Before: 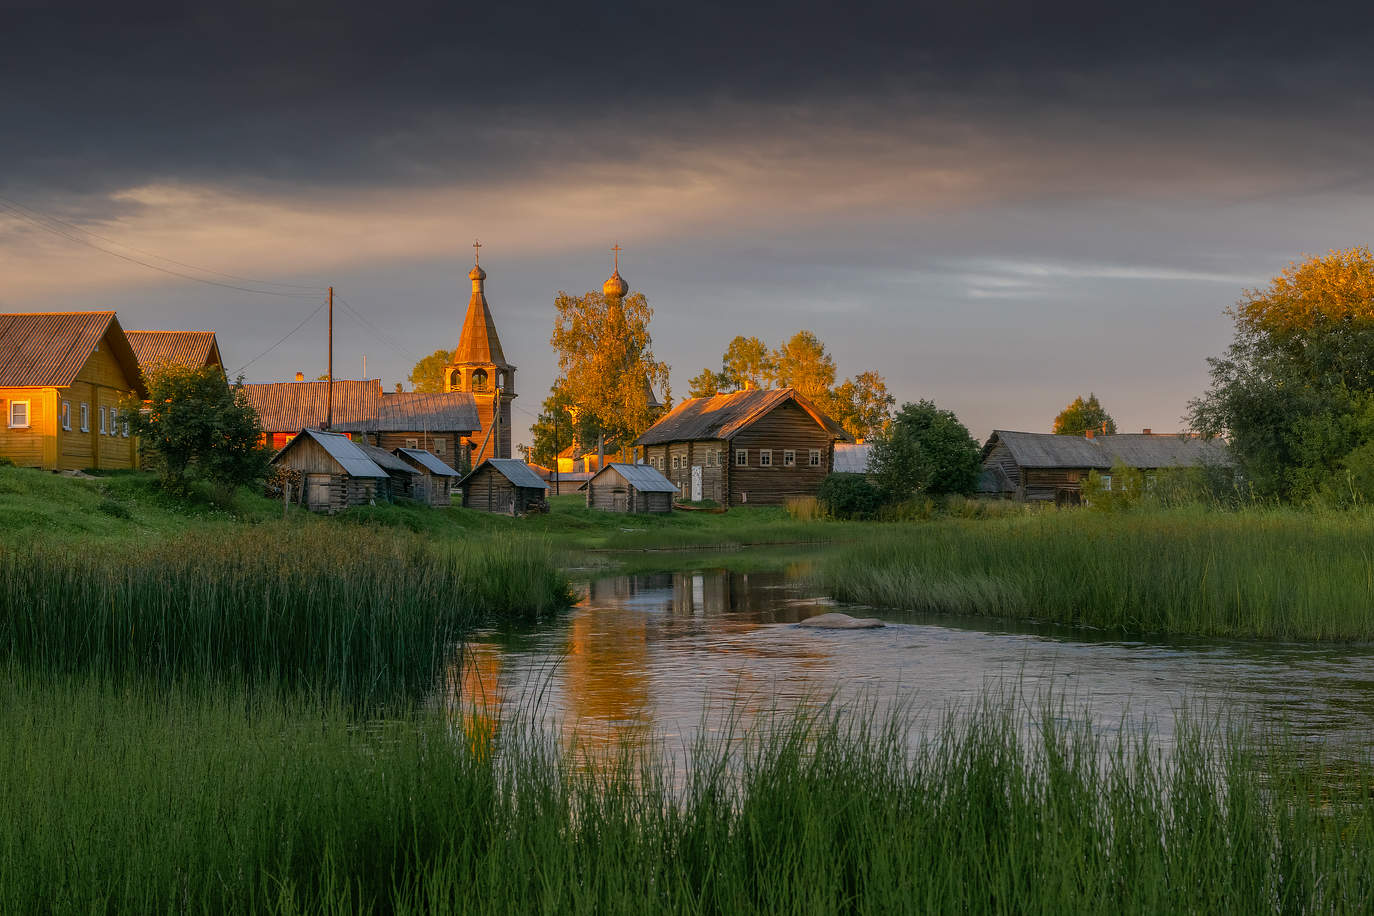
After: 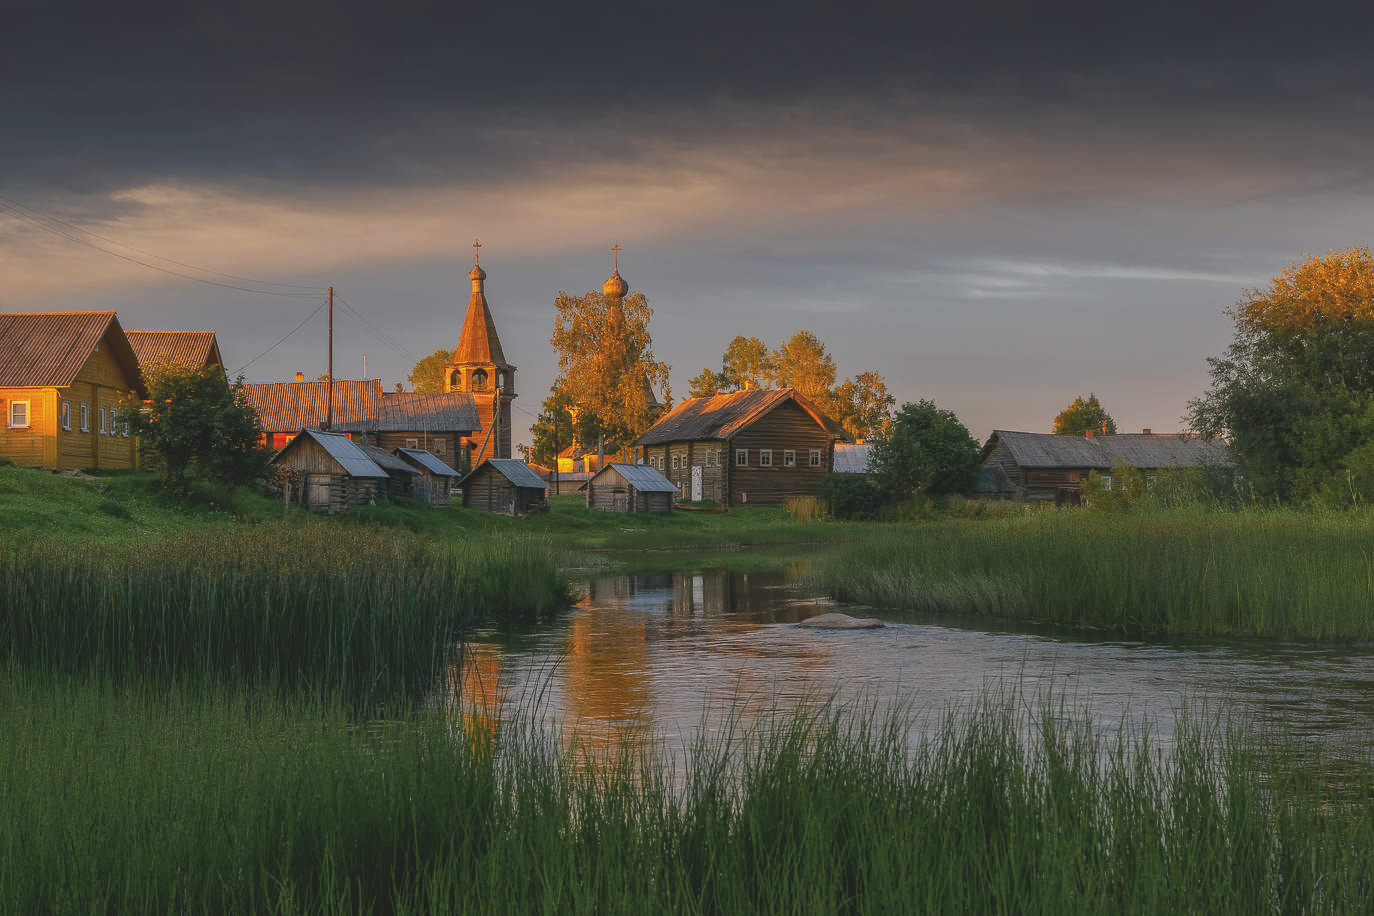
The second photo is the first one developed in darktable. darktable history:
exposure: black level correction -0.015, exposure -0.195 EV, compensate highlight preservation false
